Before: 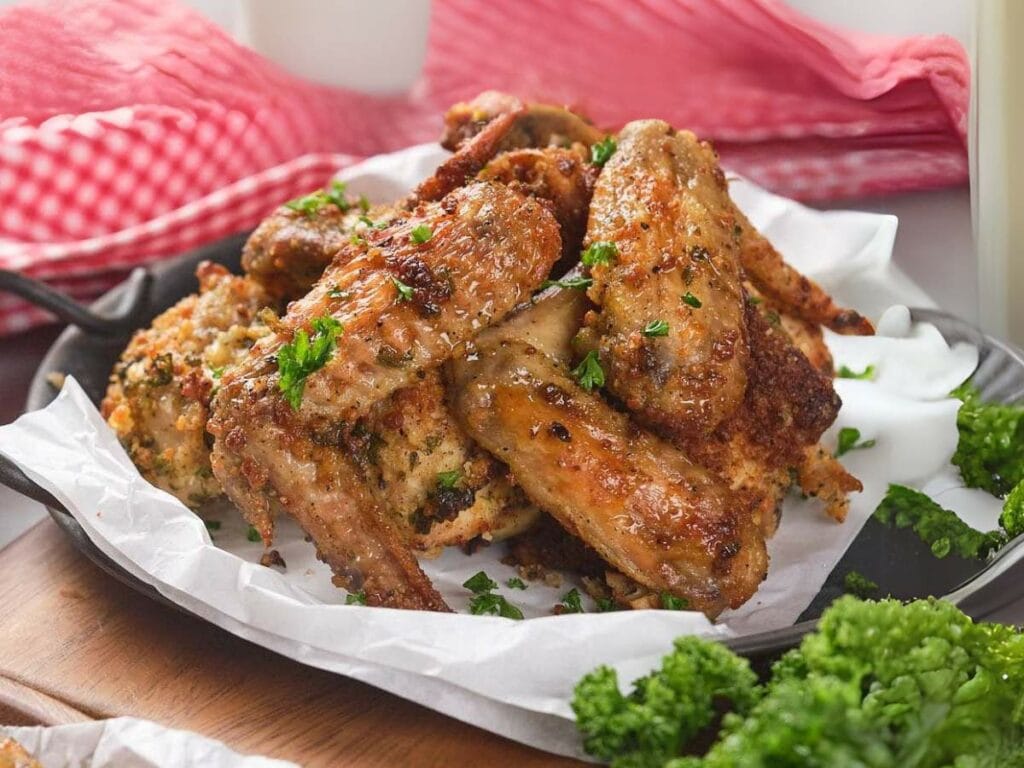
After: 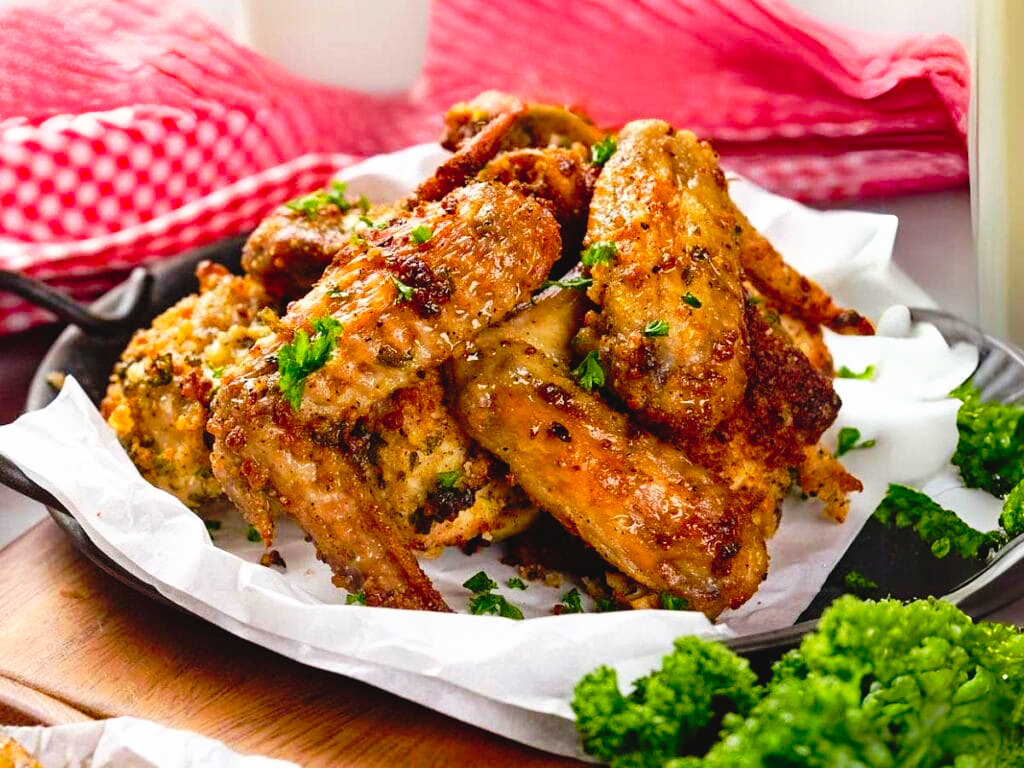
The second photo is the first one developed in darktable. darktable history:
haze removal: compatibility mode true, adaptive false
tone curve: curves: ch0 [(0, 0) (0.003, 0.033) (0.011, 0.033) (0.025, 0.036) (0.044, 0.039) (0.069, 0.04) (0.1, 0.043) (0.136, 0.052) (0.177, 0.085) (0.224, 0.14) (0.277, 0.225) (0.335, 0.333) (0.399, 0.419) (0.468, 0.51) (0.543, 0.603) (0.623, 0.713) (0.709, 0.808) (0.801, 0.901) (0.898, 0.98) (1, 1)], preserve colors none
color balance rgb: linear chroma grading › global chroma 9.725%, perceptual saturation grading › global saturation 0.957%, global vibrance 20%
